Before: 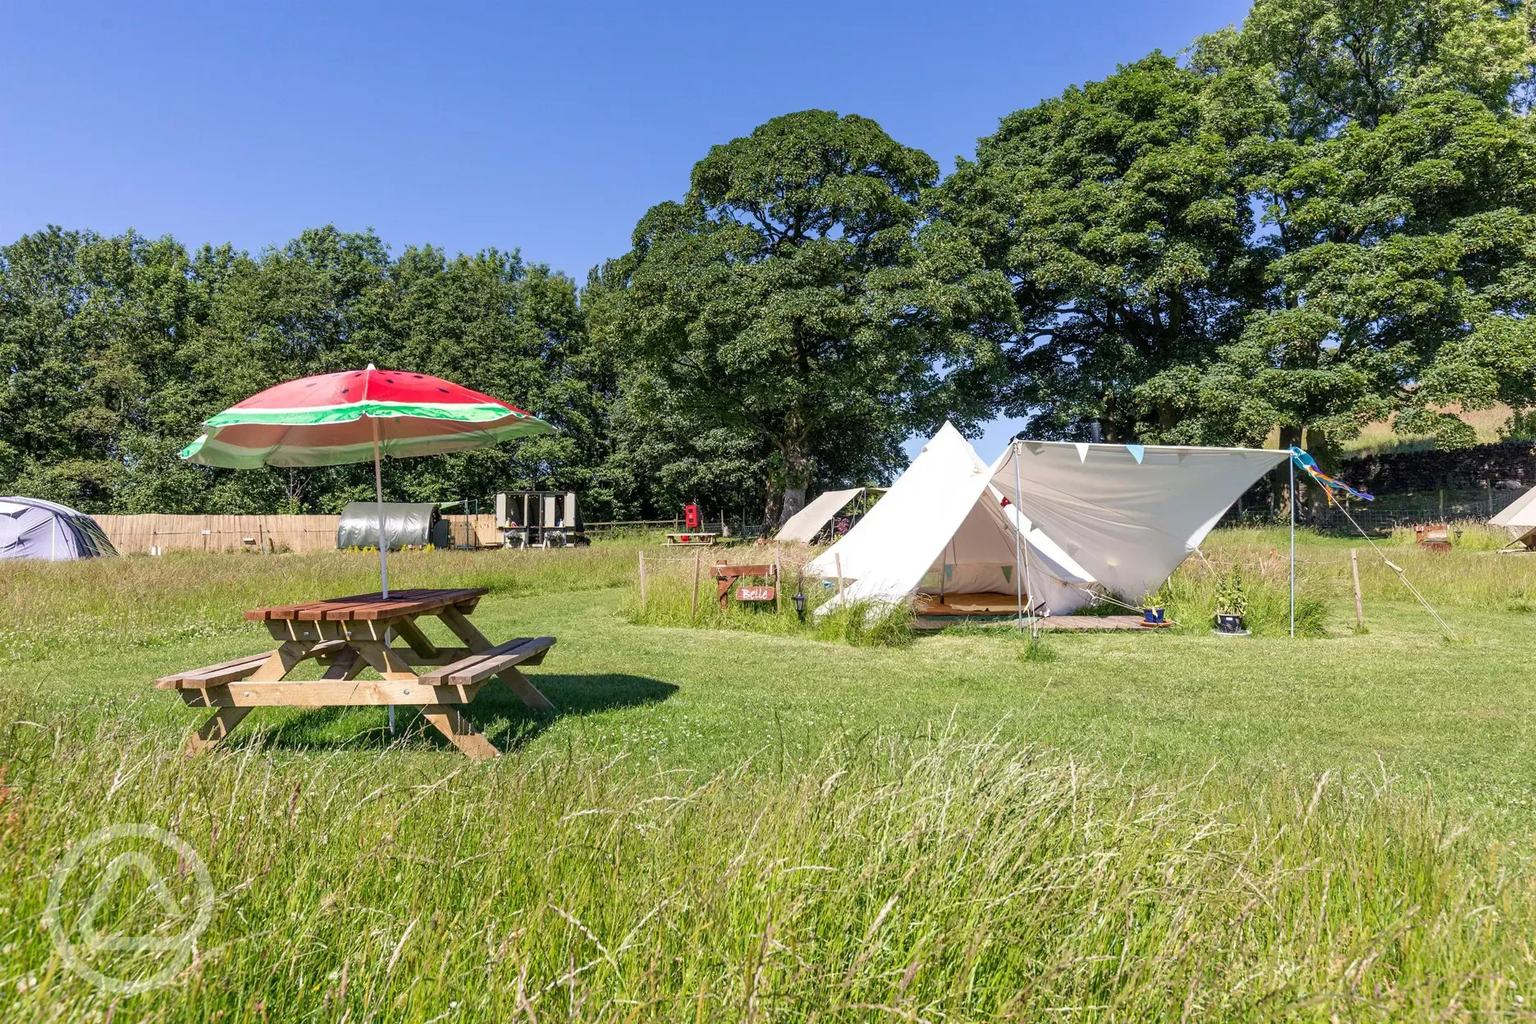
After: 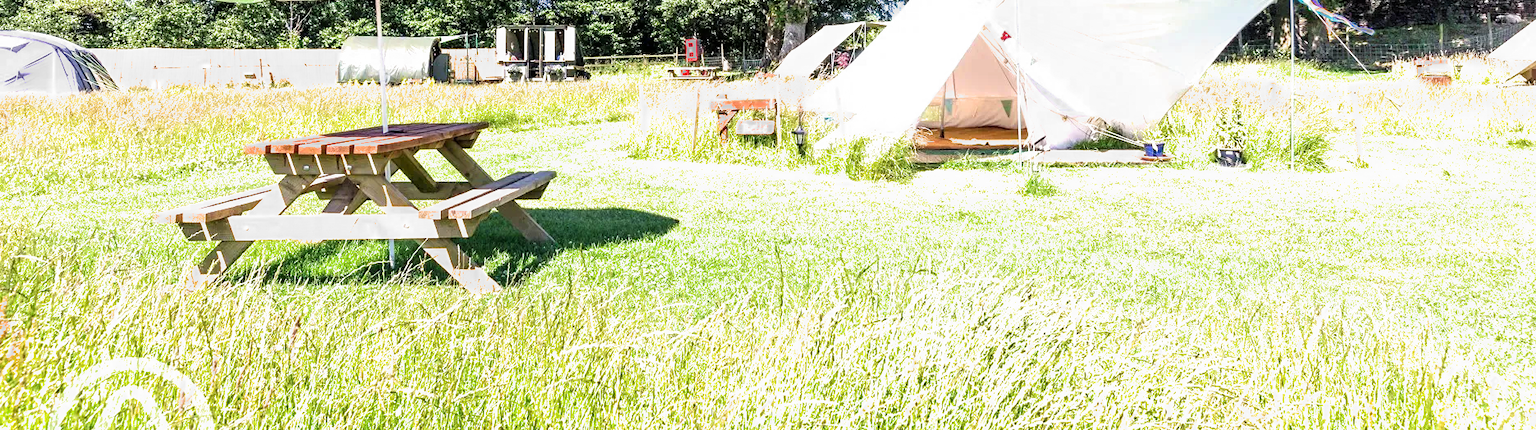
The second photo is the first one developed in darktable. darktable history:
crop: top 45.551%, bottom 12.262%
filmic rgb: middle gray luminance 18.42%, black relative exposure -11.45 EV, white relative exposure 2.55 EV, threshold 6 EV, target black luminance 0%, hardness 8.41, latitude 99%, contrast 1.084, shadows ↔ highlights balance 0.505%, add noise in highlights 0, preserve chrominance max RGB, color science v3 (2019), use custom middle-gray values true, iterations of high-quality reconstruction 0, contrast in highlights soft, enable highlight reconstruction true
exposure: black level correction 0, exposure 1.45 EV, compensate exposure bias true, compensate highlight preservation false
